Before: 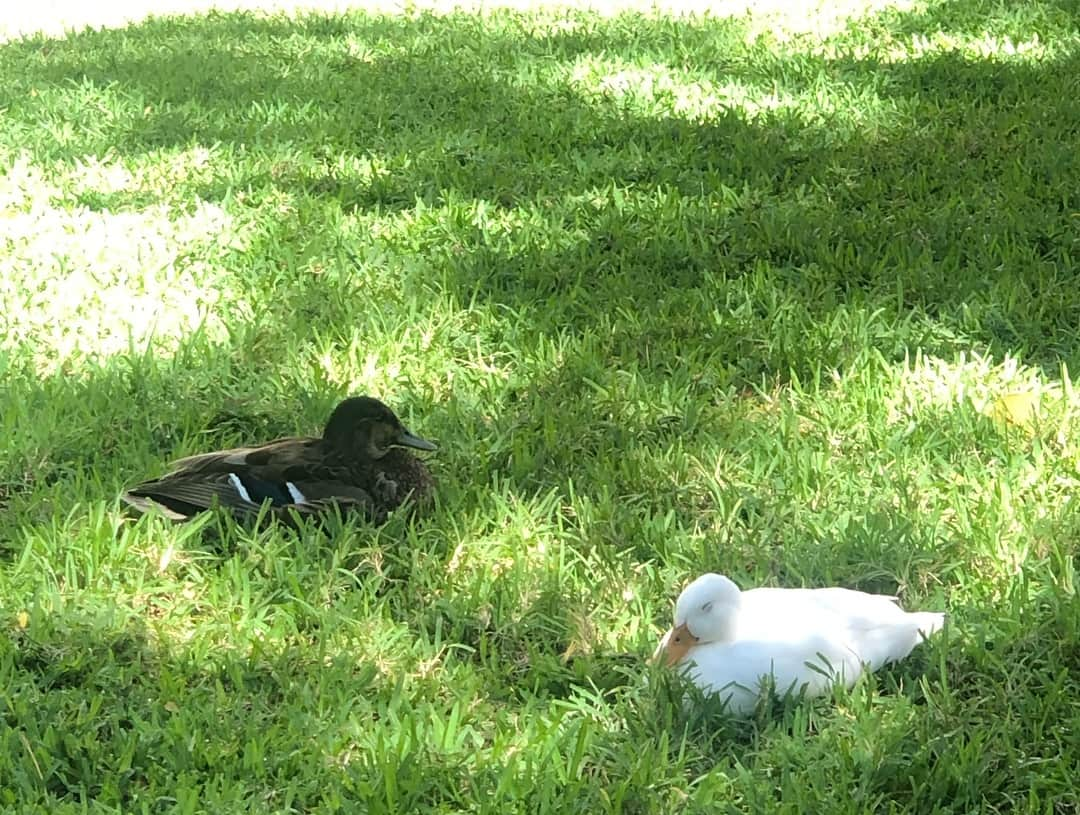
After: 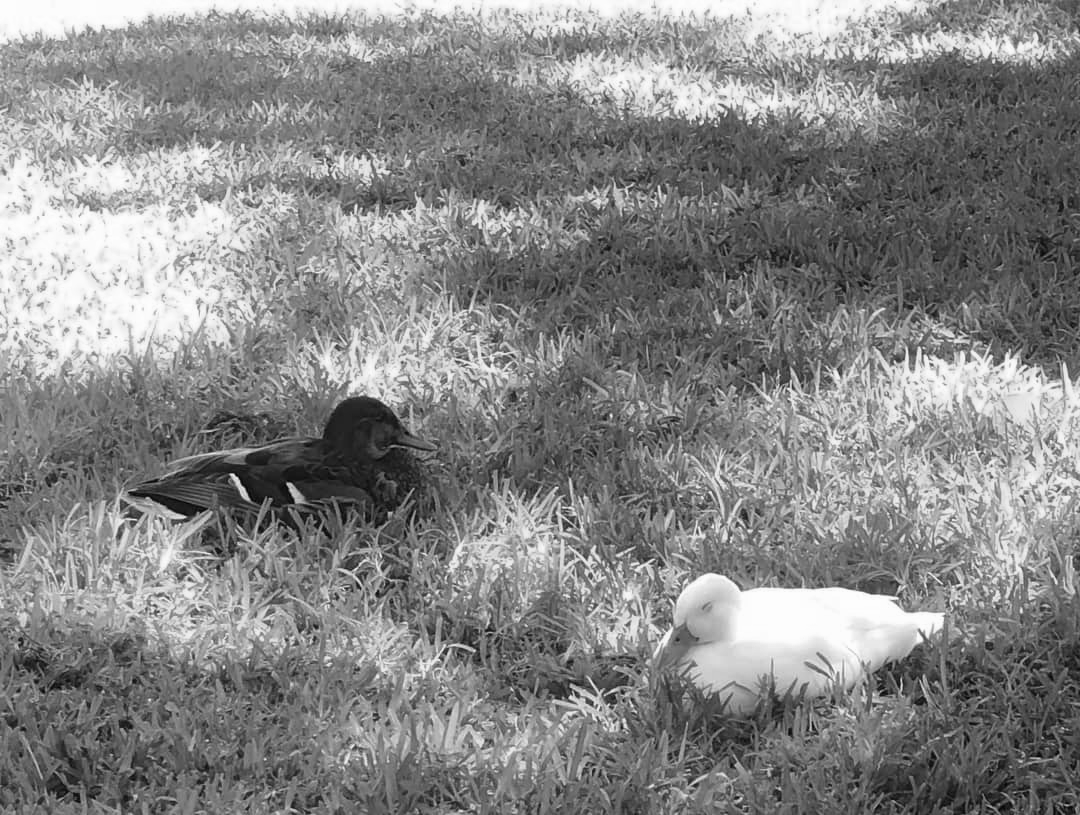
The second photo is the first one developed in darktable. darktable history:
color calibration: output gray [0.21, 0.42, 0.37, 0], illuminant as shot in camera, x 0.358, y 0.373, temperature 4628.91 K
